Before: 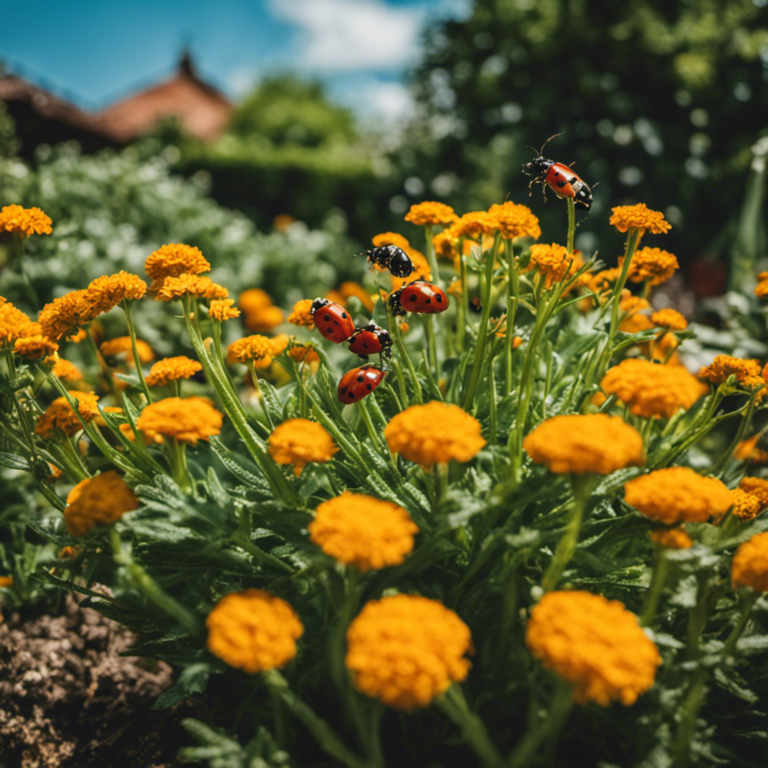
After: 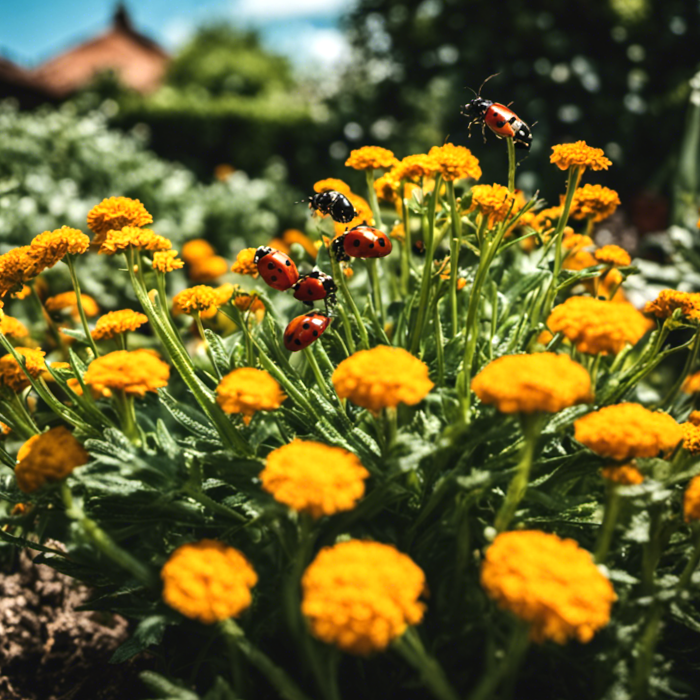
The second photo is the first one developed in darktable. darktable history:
tone equalizer: -8 EV -0.75 EV, -7 EV -0.7 EV, -6 EV -0.6 EV, -5 EV -0.4 EV, -3 EV 0.4 EV, -2 EV 0.6 EV, -1 EV 0.7 EV, +0 EV 0.75 EV, edges refinement/feathering 500, mask exposure compensation -1.57 EV, preserve details no
crop and rotate: angle 1.96°, left 5.673%, top 5.673%
